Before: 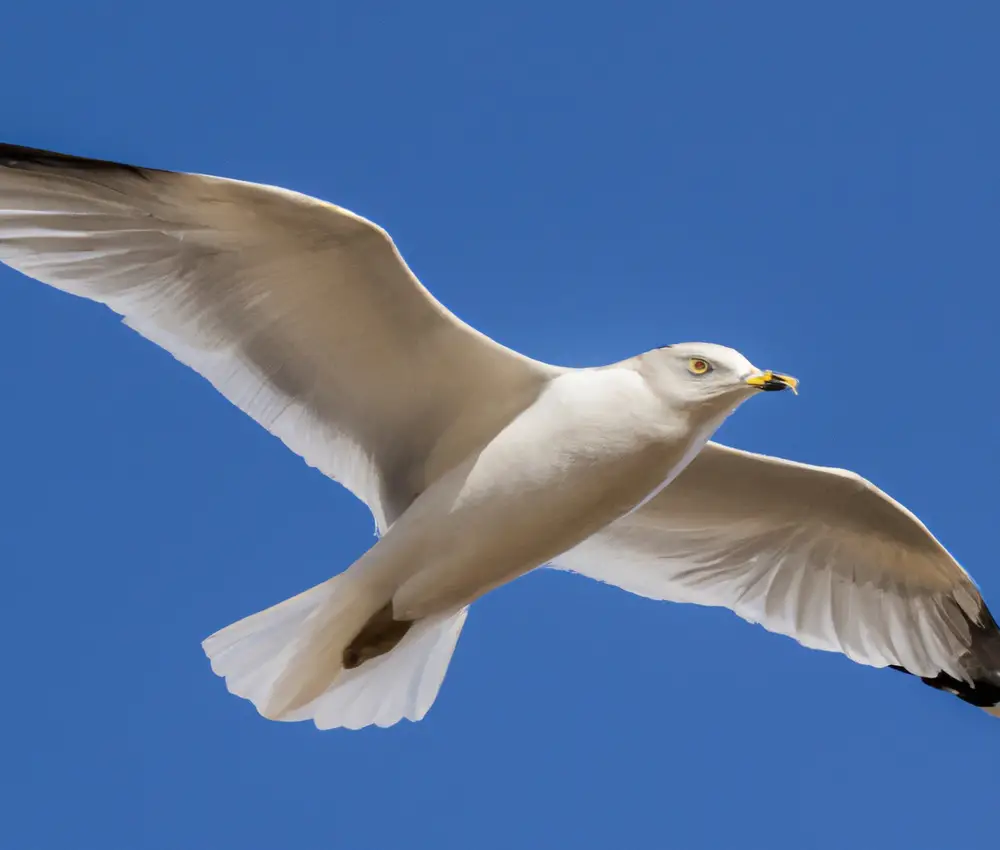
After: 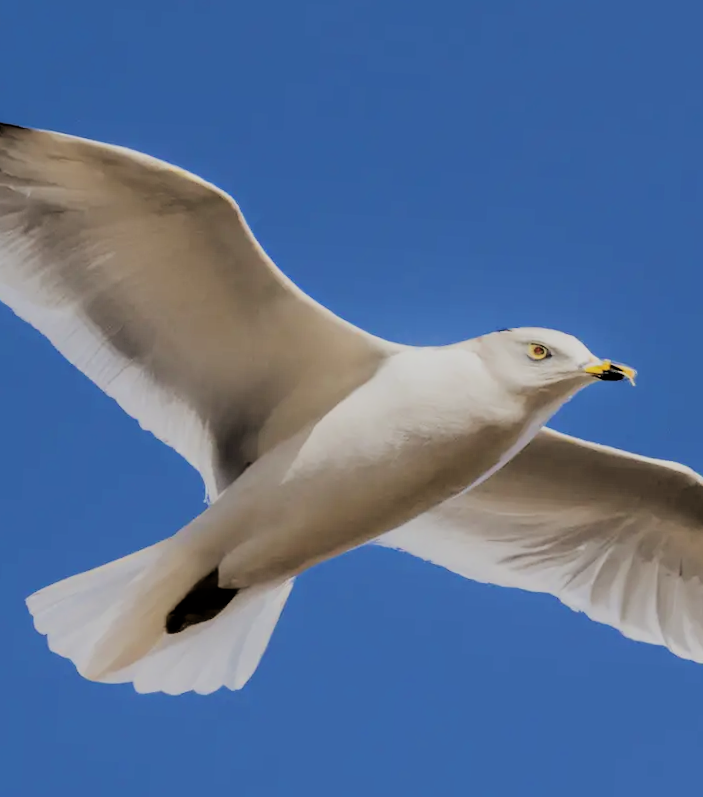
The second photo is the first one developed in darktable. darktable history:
crop and rotate: angle -3.27°, left 14.277%, top 0.028%, right 10.766%, bottom 0.028%
filmic rgb: black relative exposure -3.21 EV, white relative exposure 7.02 EV, hardness 1.46, contrast 1.35
